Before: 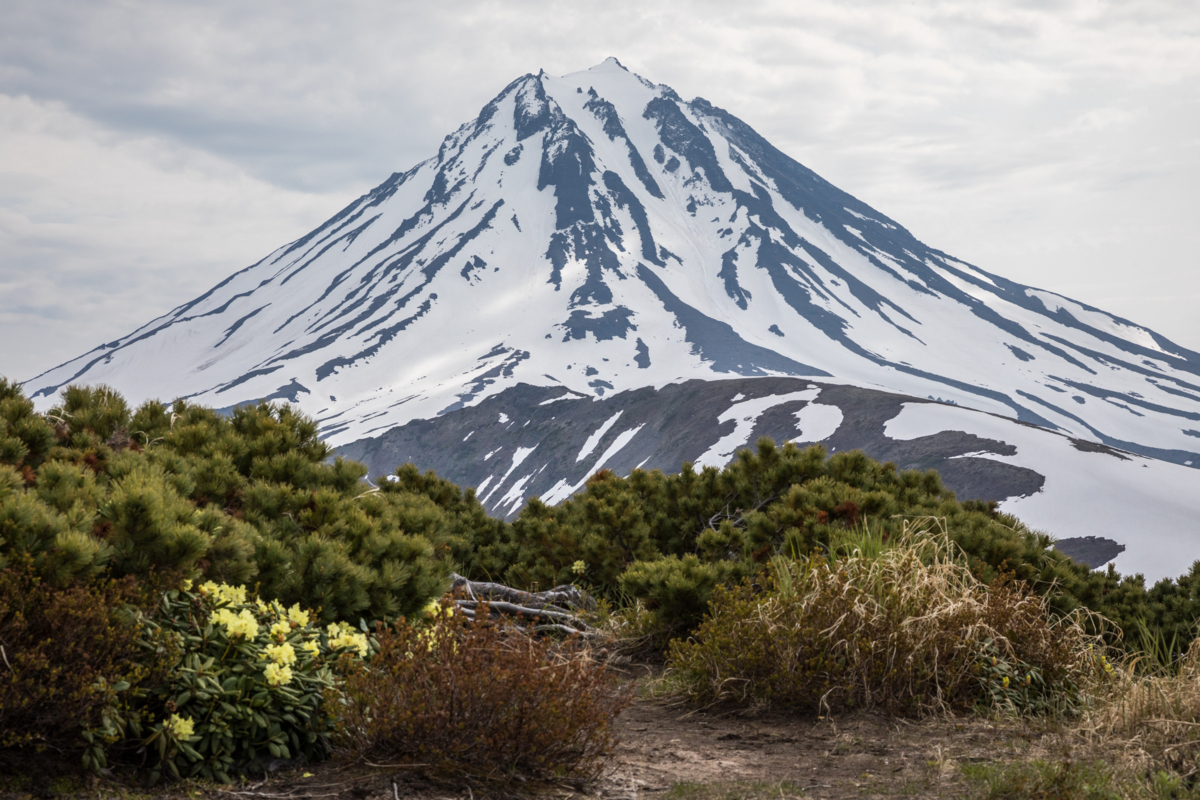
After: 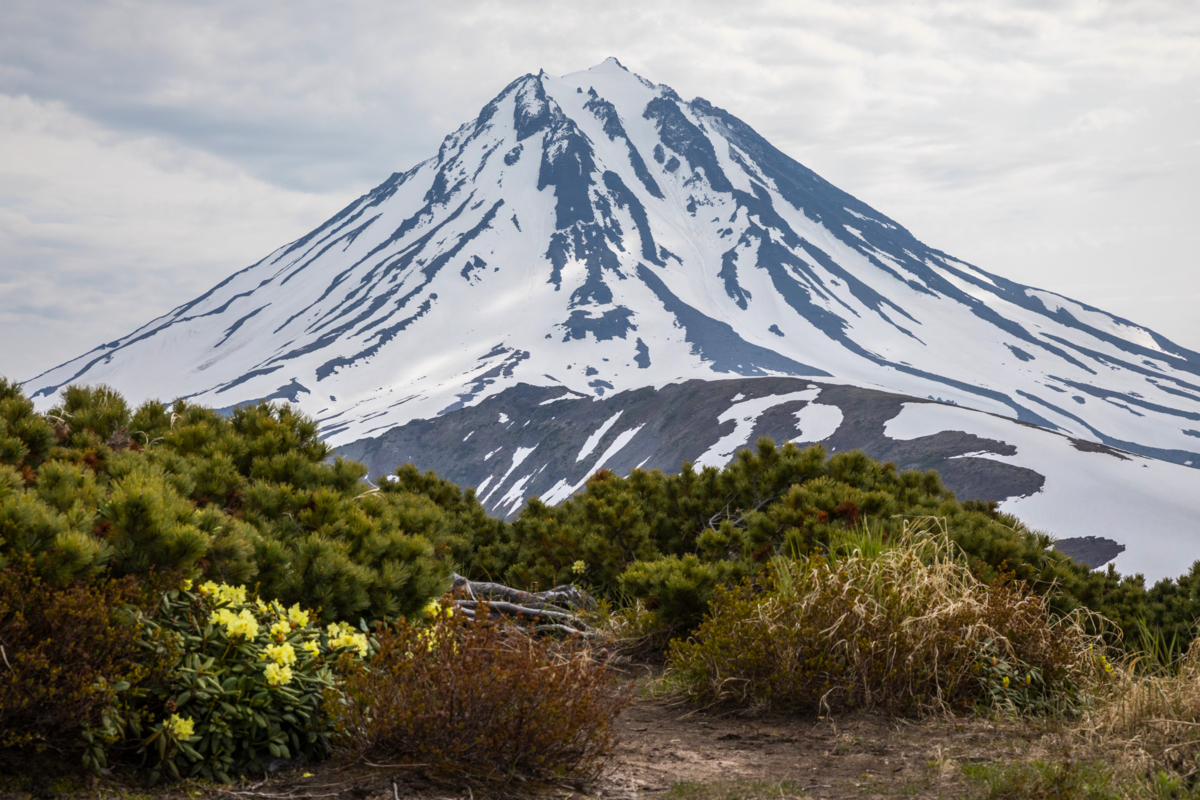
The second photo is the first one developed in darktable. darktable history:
color balance rgb: perceptual saturation grading › global saturation 19.476%
